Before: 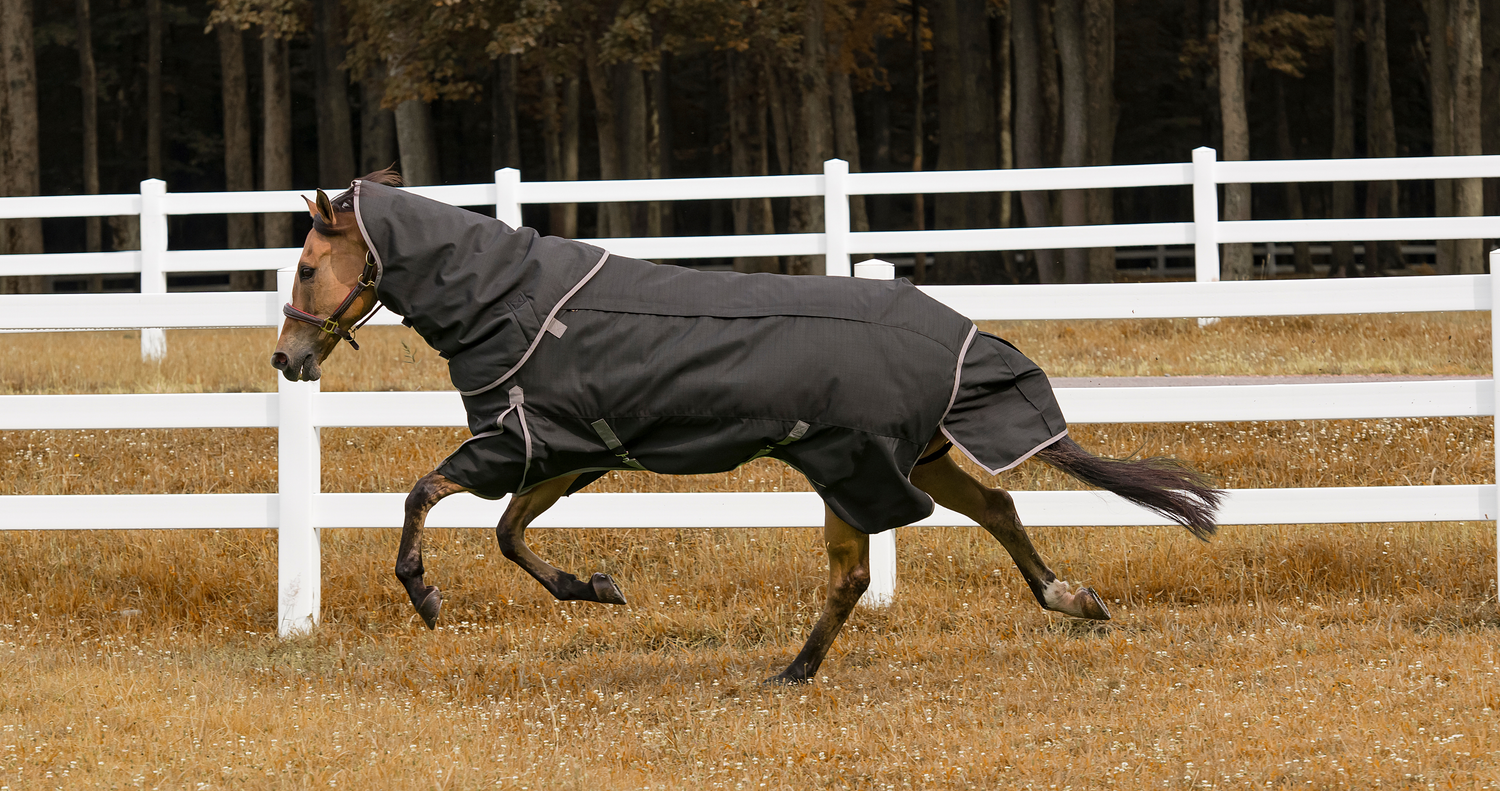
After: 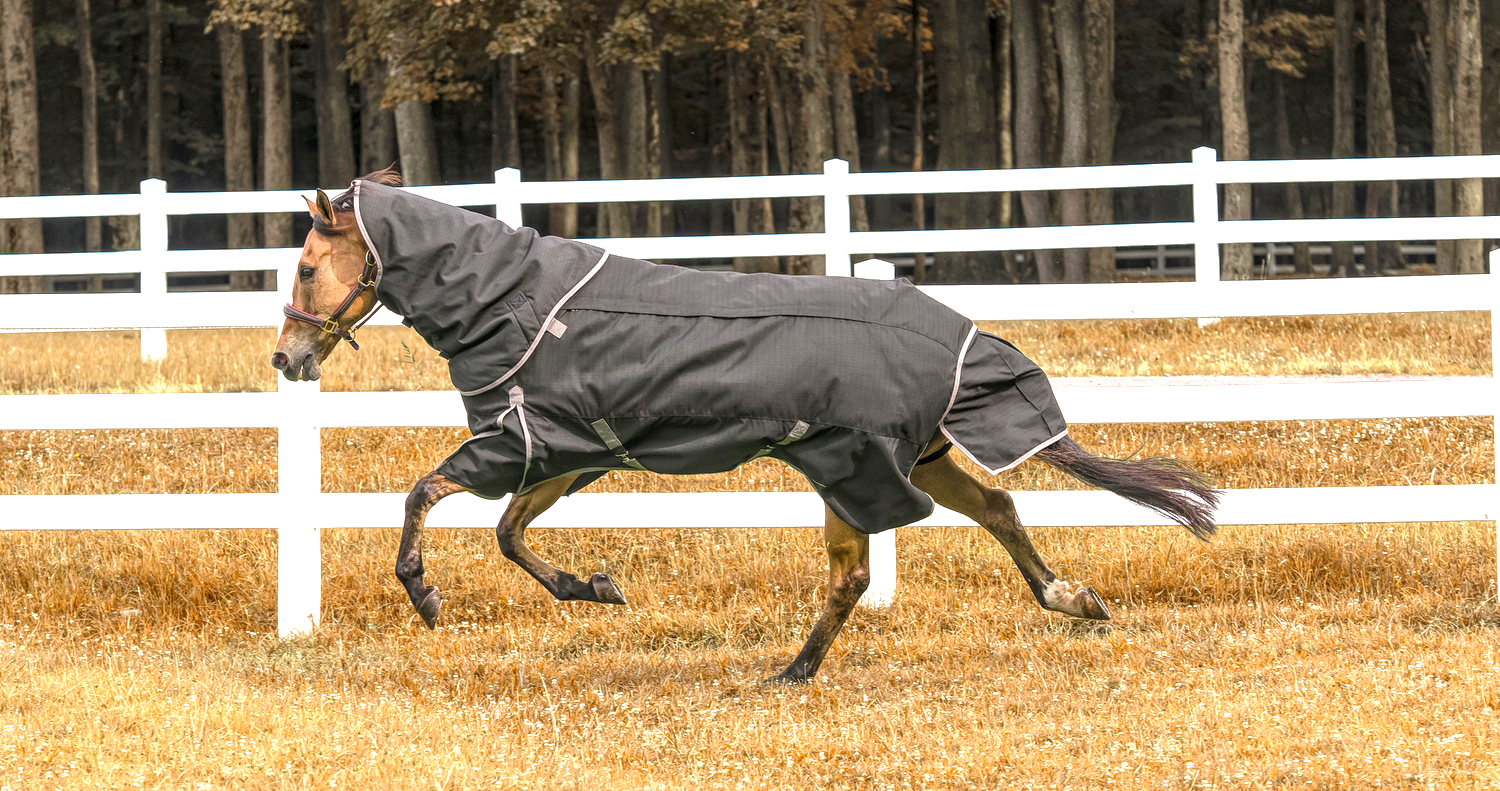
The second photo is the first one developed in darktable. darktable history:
local contrast: highlights 74%, shadows 55%, detail 176%, midtone range 0.207
exposure: exposure 1.061 EV, compensate highlight preservation false
tone equalizer: on, module defaults
